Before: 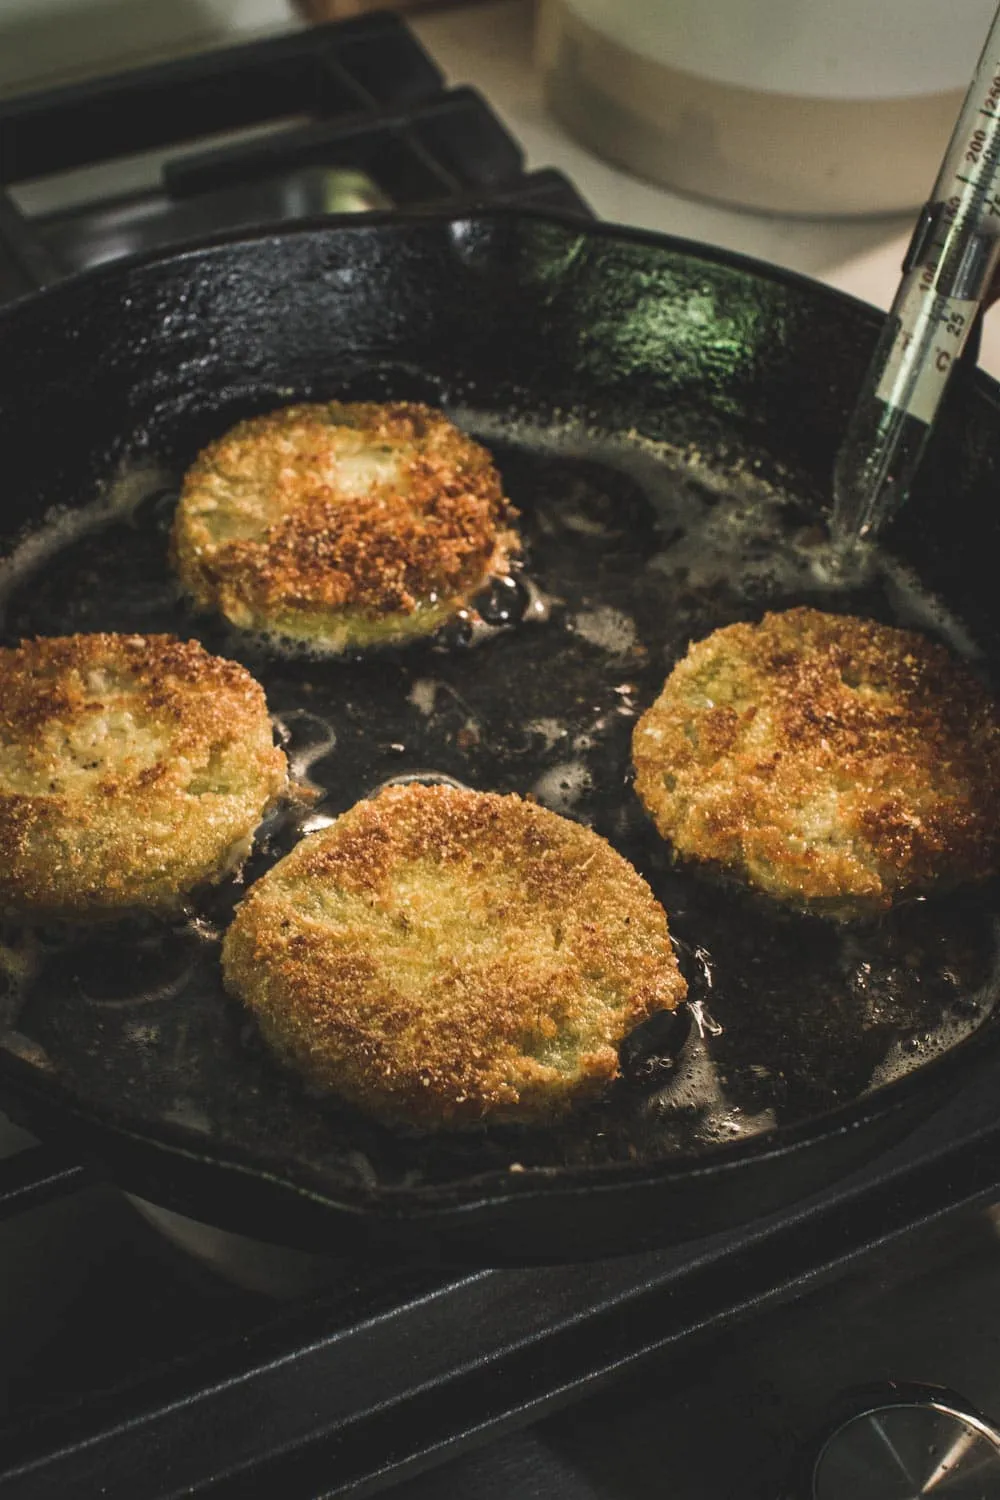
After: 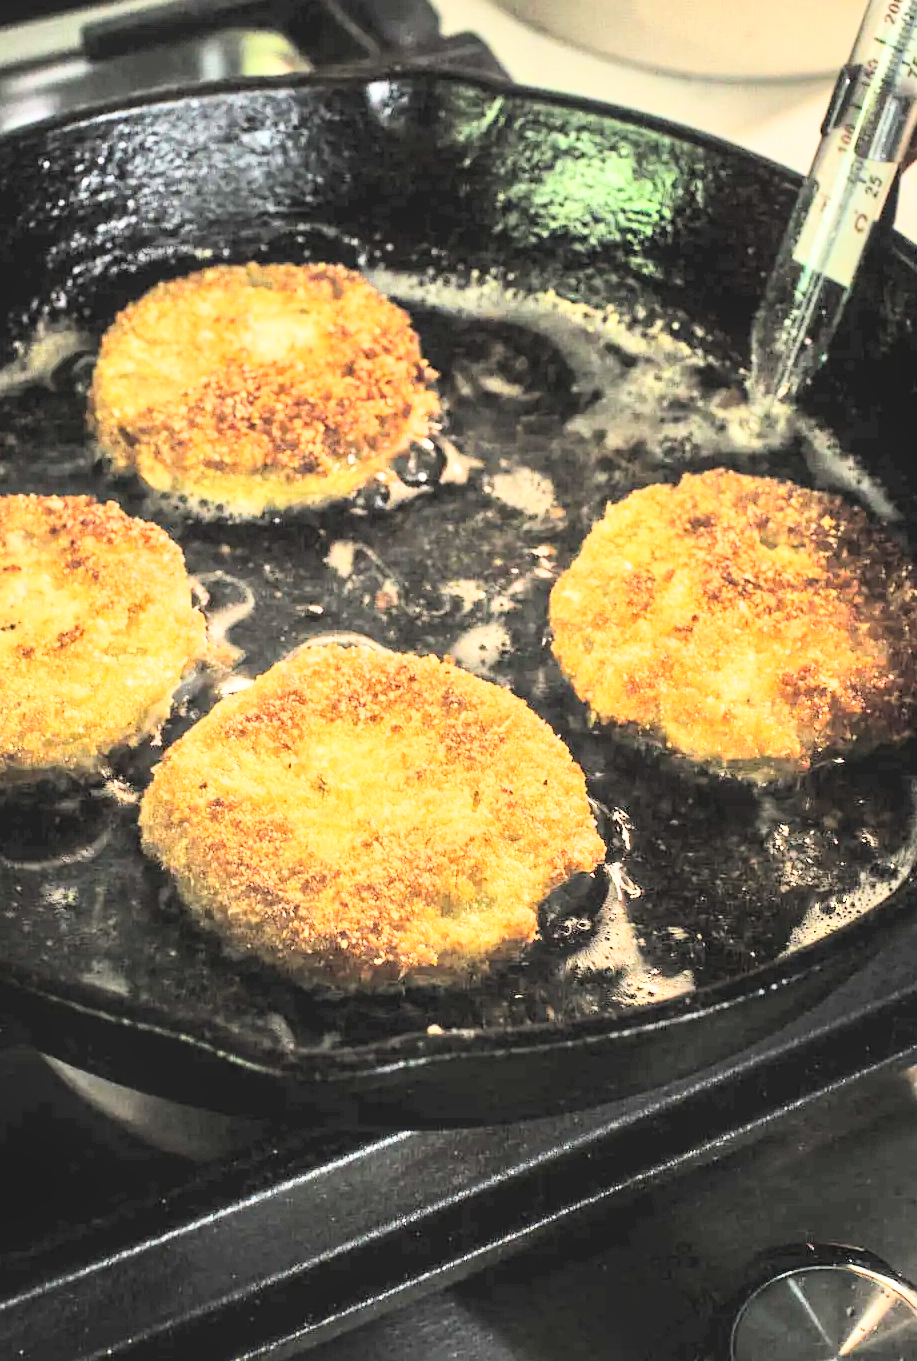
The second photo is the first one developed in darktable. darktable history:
exposure: exposure 0.178 EV, compensate exposure bias true, compensate highlight preservation false
tone equalizer: -7 EV 0.15 EV, -6 EV 0.6 EV, -5 EV 1.15 EV, -4 EV 1.33 EV, -3 EV 1.15 EV, -2 EV 0.6 EV, -1 EV 0.15 EV, mask exposure compensation -0.5 EV
rgb curve: curves: ch0 [(0, 0) (0.21, 0.15) (0.24, 0.21) (0.5, 0.75) (0.75, 0.96) (0.89, 0.99) (1, 1)]; ch1 [(0, 0.02) (0.21, 0.13) (0.25, 0.2) (0.5, 0.67) (0.75, 0.9) (0.89, 0.97) (1, 1)]; ch2 [(0, 0.02) (0.21, 0.13) (0.25, 0.2) (0.5, 0.67) (0.75, 0.9) (0.89, 0.97) (1, 1)], compensate middle gray true
crop and rotate: left 8.262%, top 9.226%
